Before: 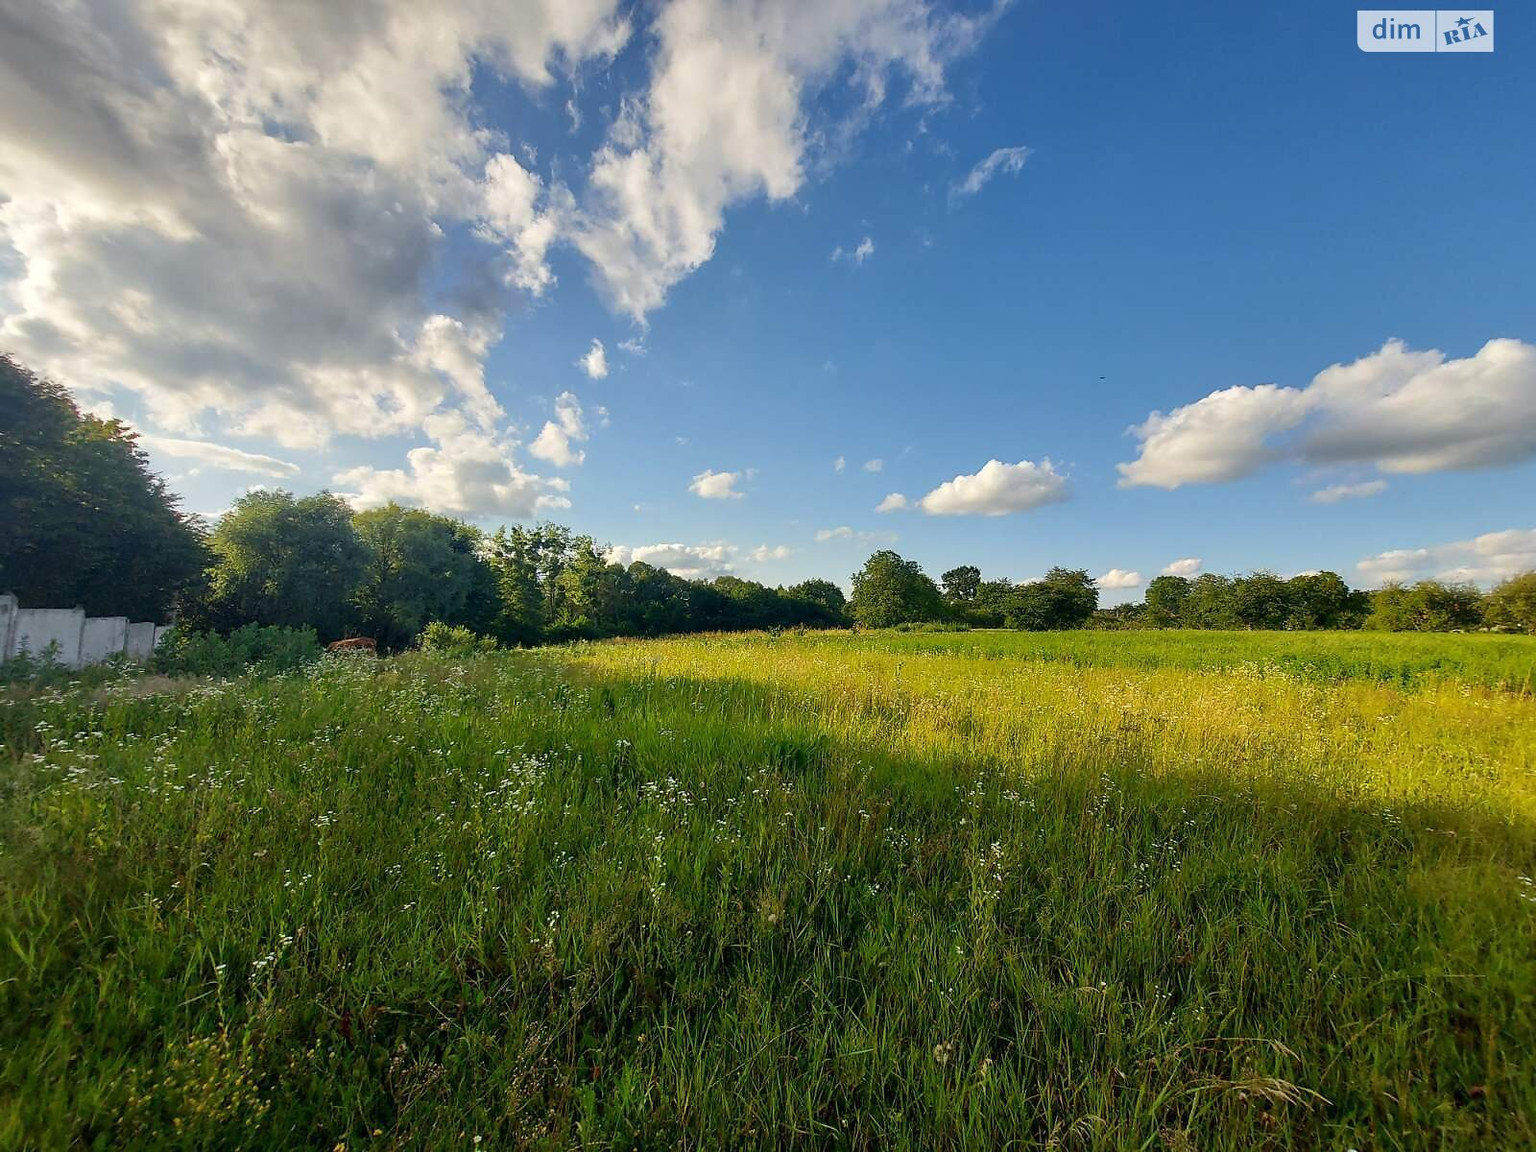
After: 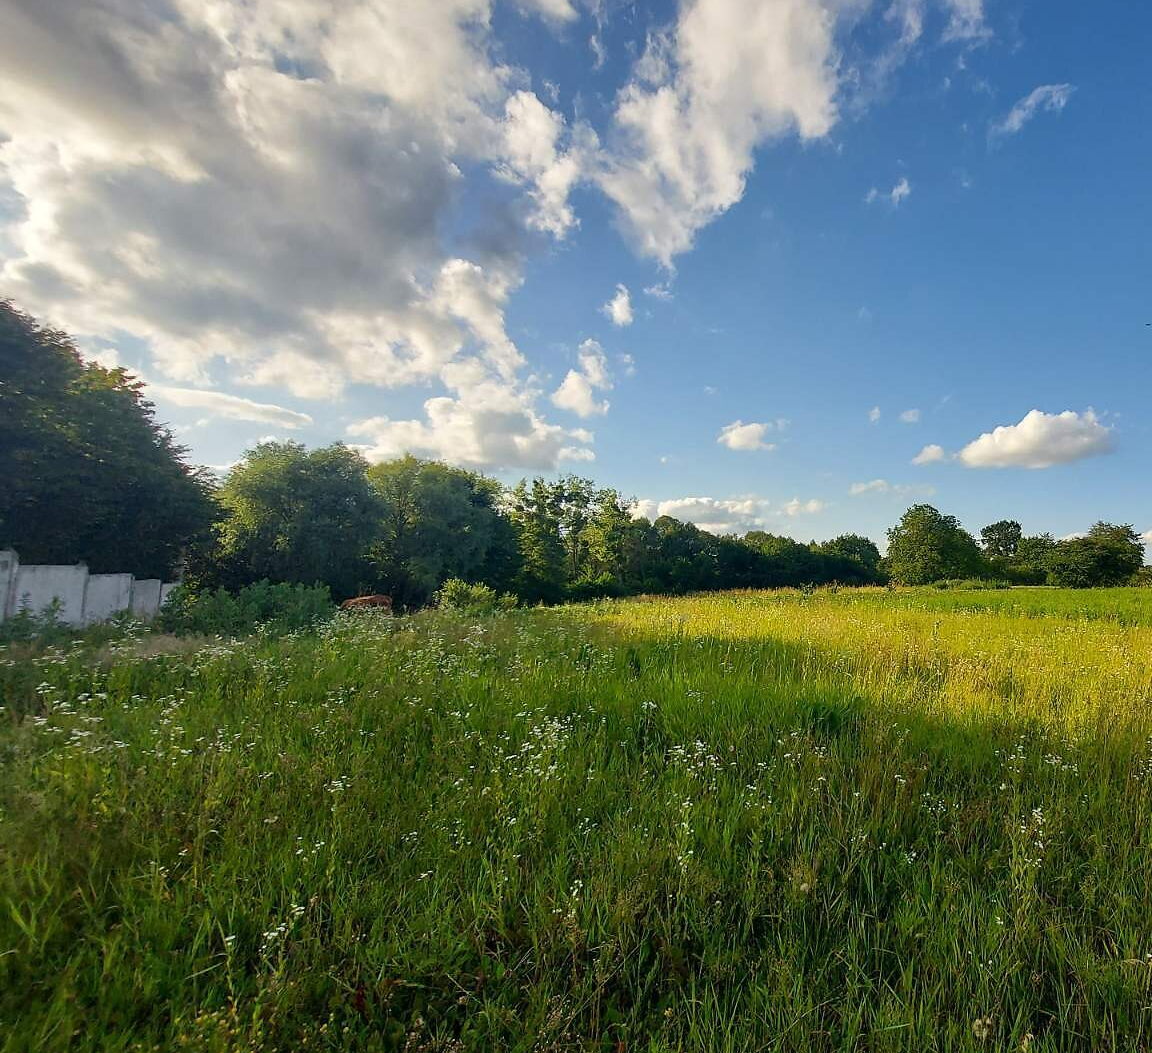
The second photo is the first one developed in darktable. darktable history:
white balance: emerald 1
crop: top 5.803%, right 27.864%, bottom 5.804%
